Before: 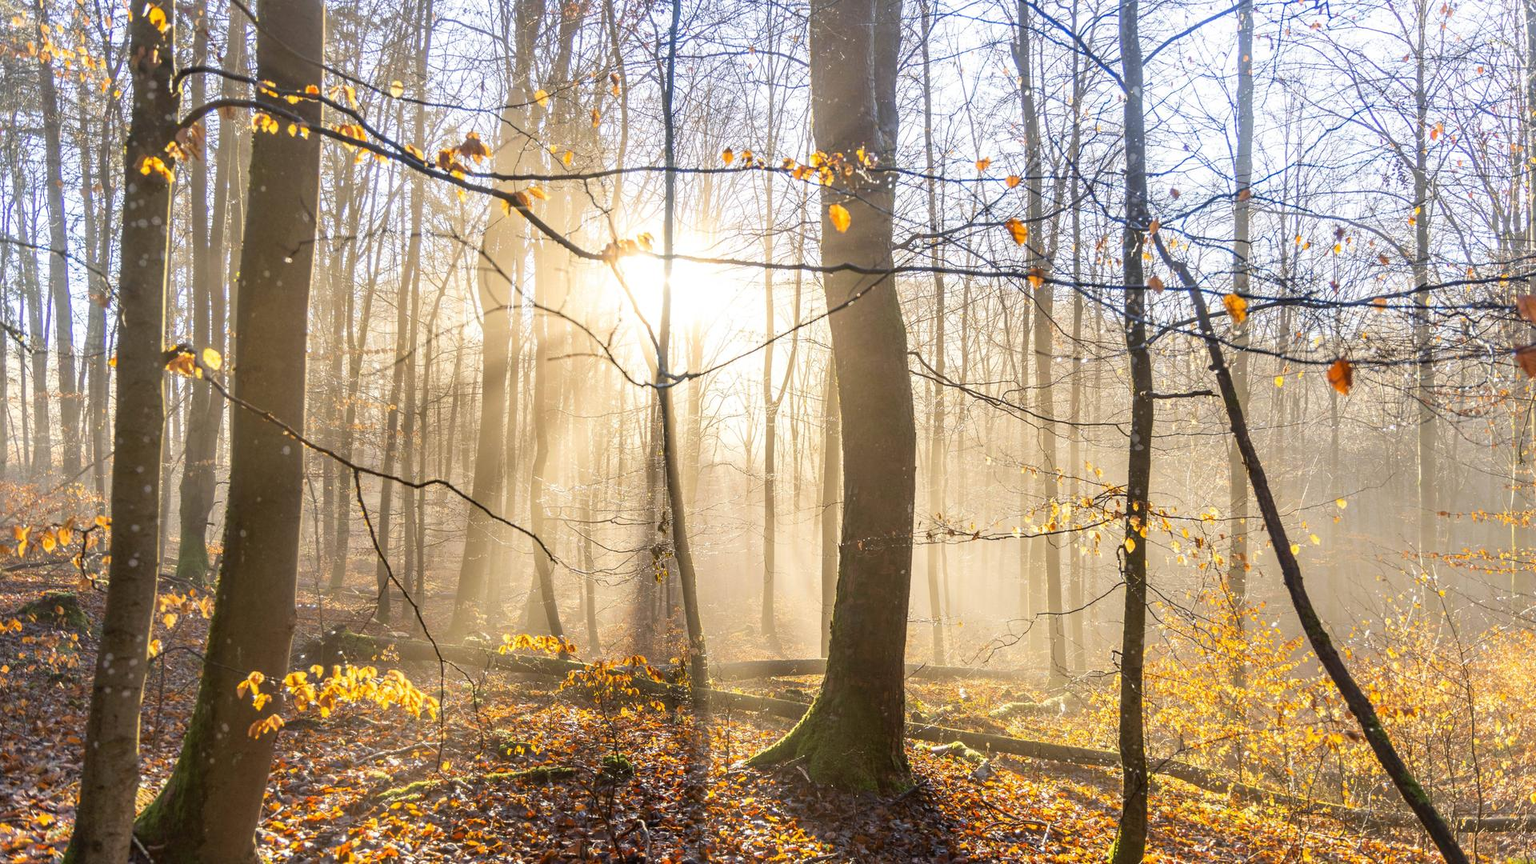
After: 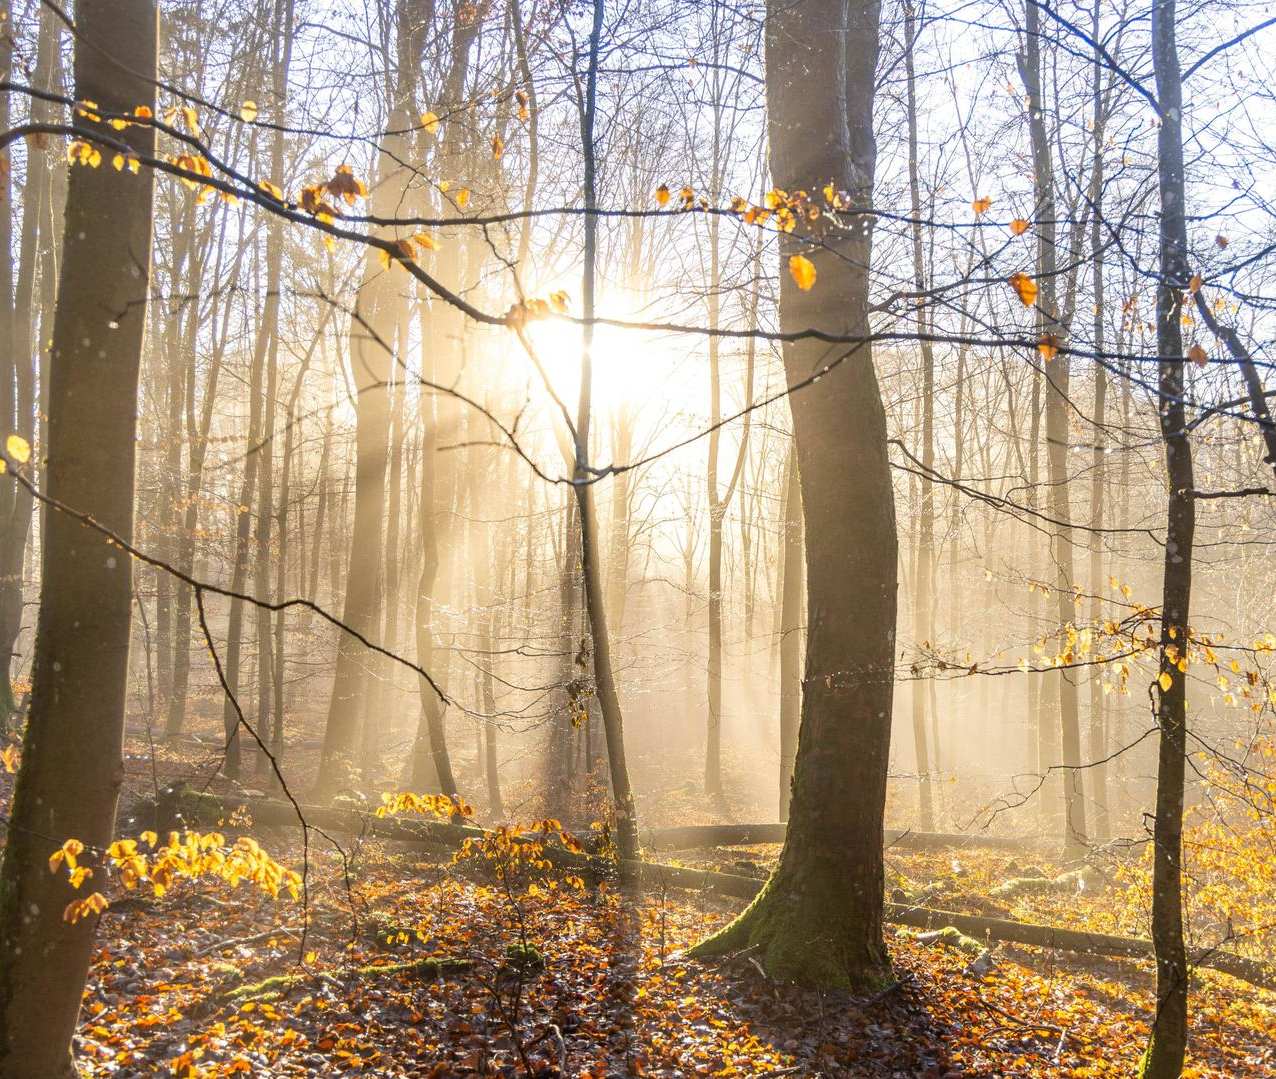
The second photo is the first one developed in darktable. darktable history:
crop and rotate: left 12.898%, right 20.596%
